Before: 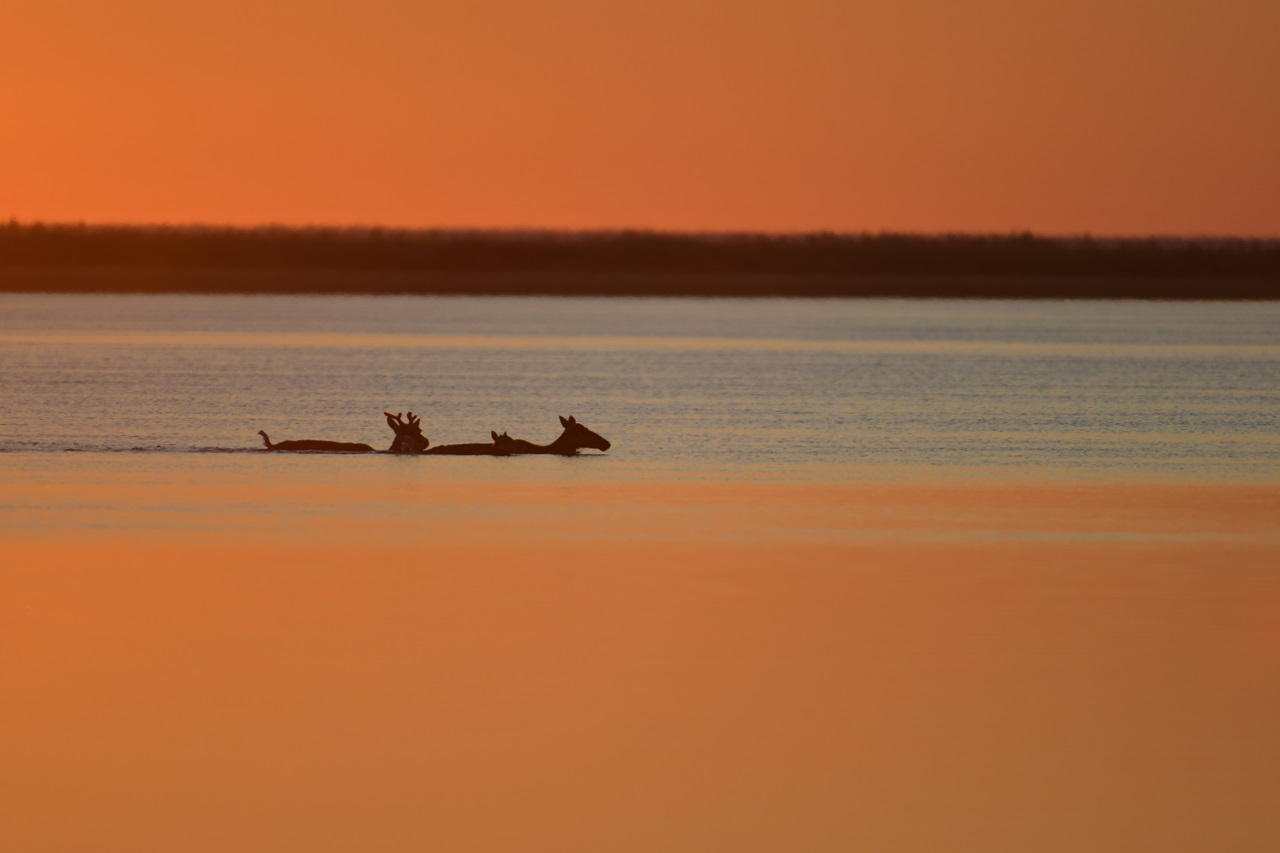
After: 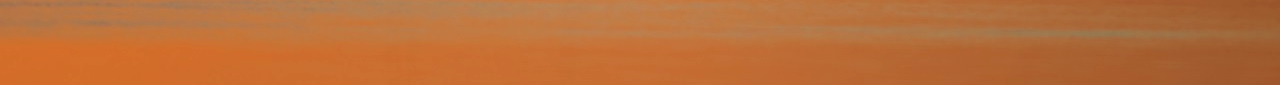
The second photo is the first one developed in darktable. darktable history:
crop and rotate: top 59.084%, bottom 30.916%
white balance: red 0.974, blue 1.044
tone curve: curves: ch0 [(0, 0) (0.08, 0.06) (0.17, 0.14) (0.5, 0.5) (0.83, 0.86) (0.92, 0.94) (1, 1)], preserve colors none
